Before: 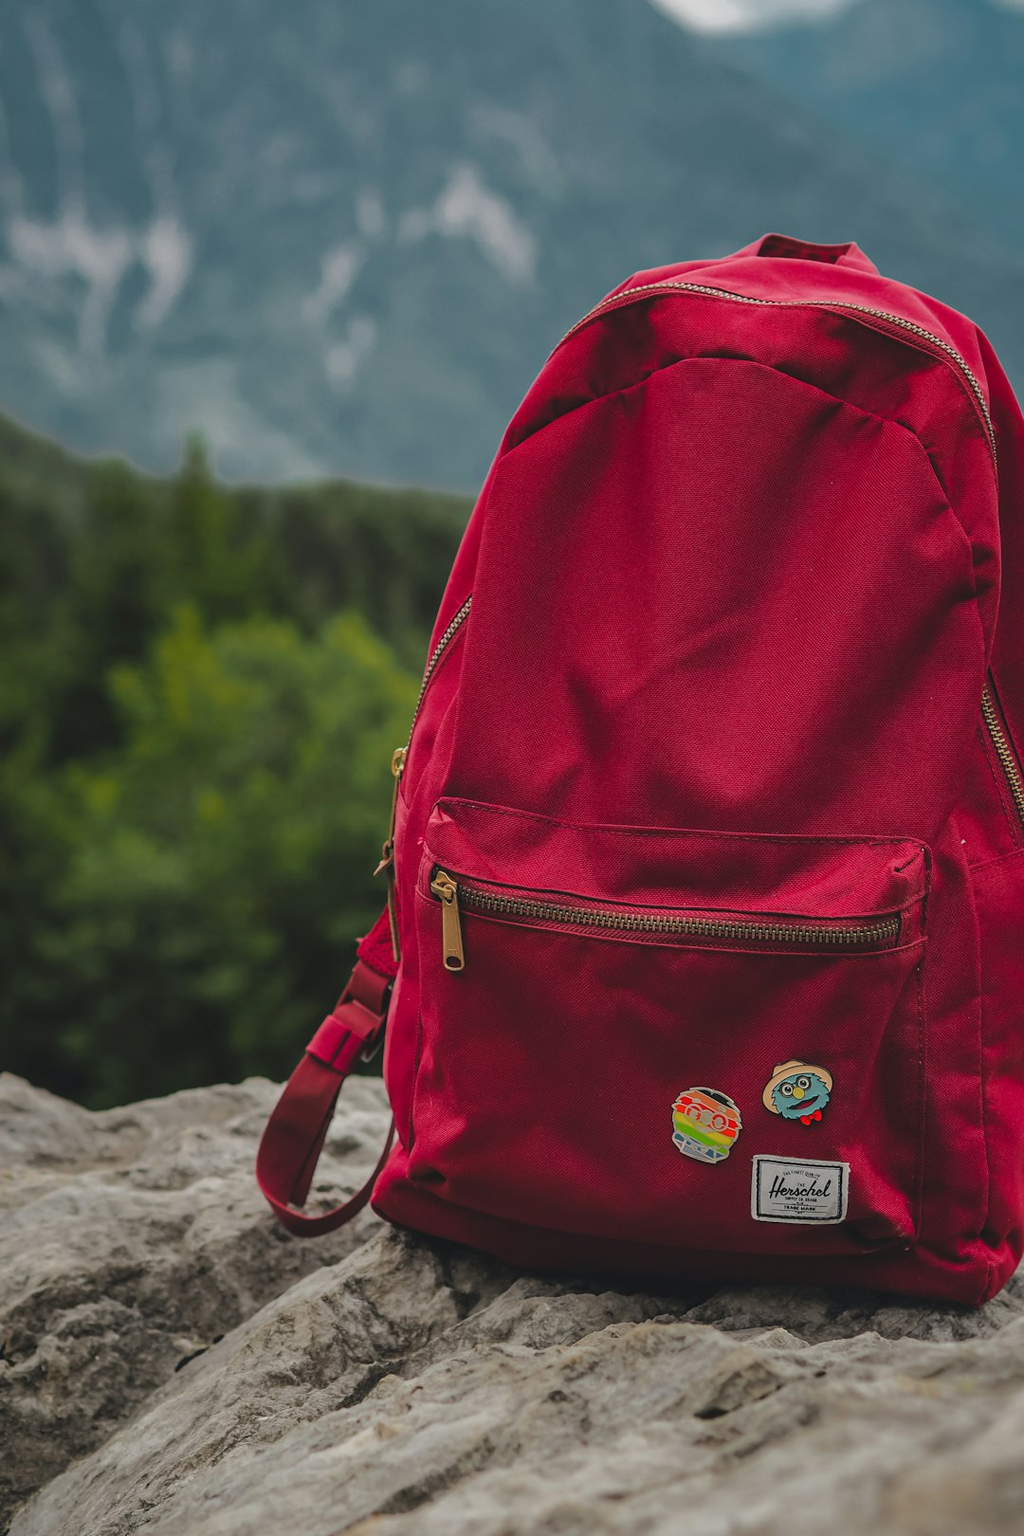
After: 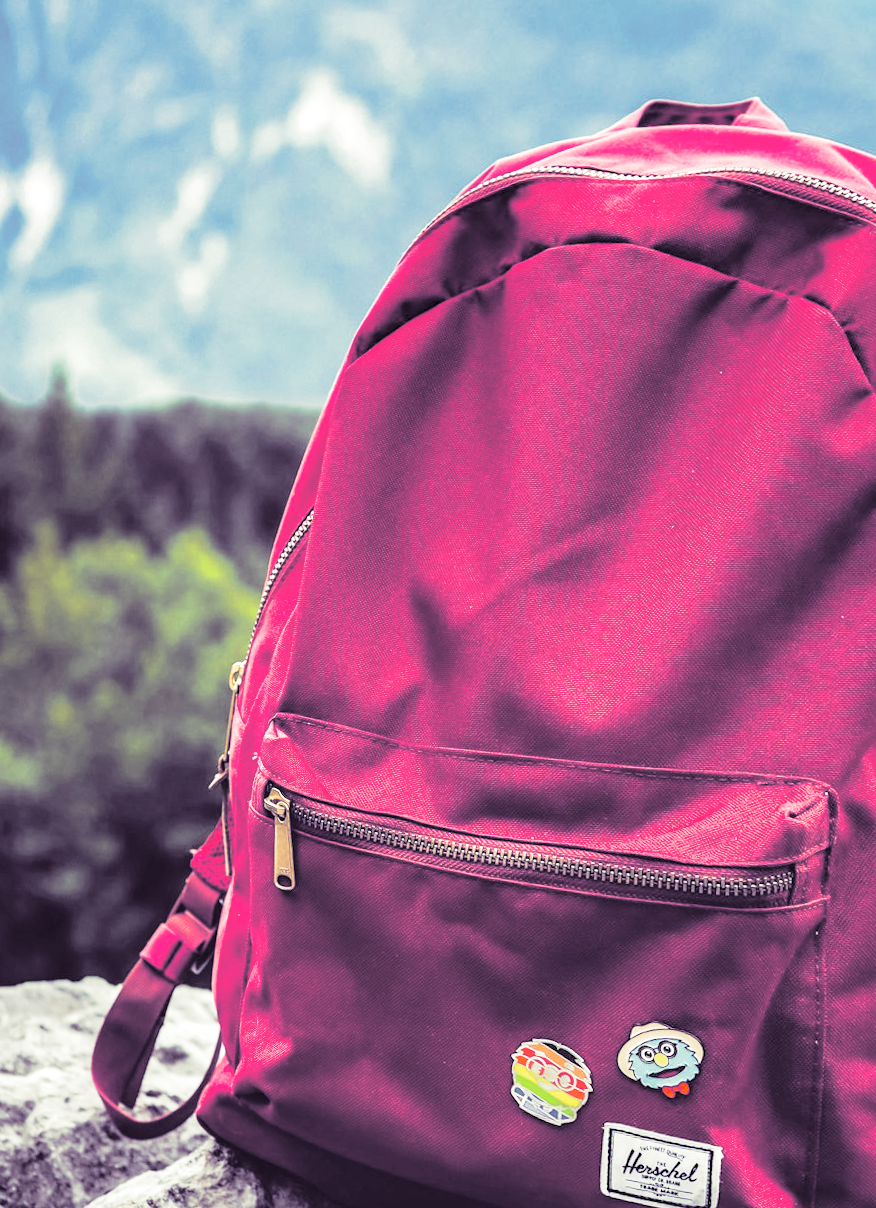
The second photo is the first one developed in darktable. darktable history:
local contrast: shadows 94%
exposure: exposure 0.493 EV, compensate highlight preservation false
rotate and perspective: rotation 1.69°, lens shift (vertical) -0.023, lens shift (horizontal) -0.291, crop left 0.025, crop right 0.988, crop top 0.092, crop bottom 0.842
white balance: red 0.924, blue 1.095
crop: left 9.929%, top 3.475%, right 9.188%, bottom 9.529%
split-toning: shadows › hue 266.4°, shadows › saturation 0.4, highlights › hue 61.2°, highlights › saturation 0.3, compress 0%
base curve: curves: ch0 [(0, 0) (0.028, 0.03) (0.105, 0.232) (0.387, 0.748) (0.754, 0.968) (1, 1)], fusion 1, exposure shift 0.576, preserve colors none
